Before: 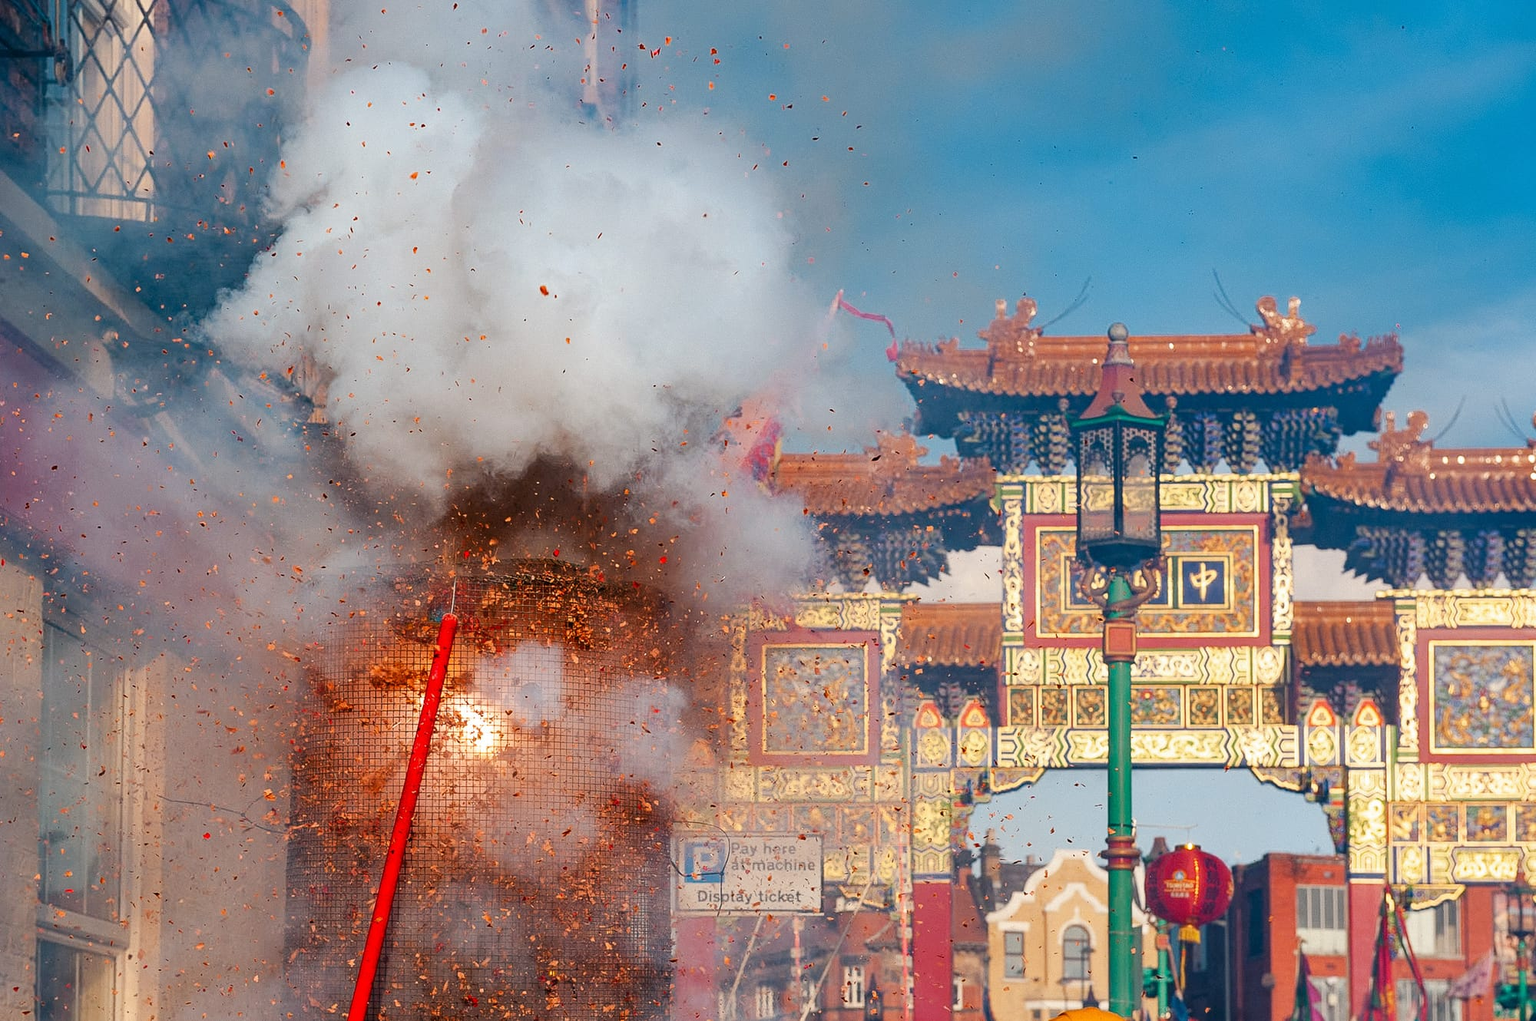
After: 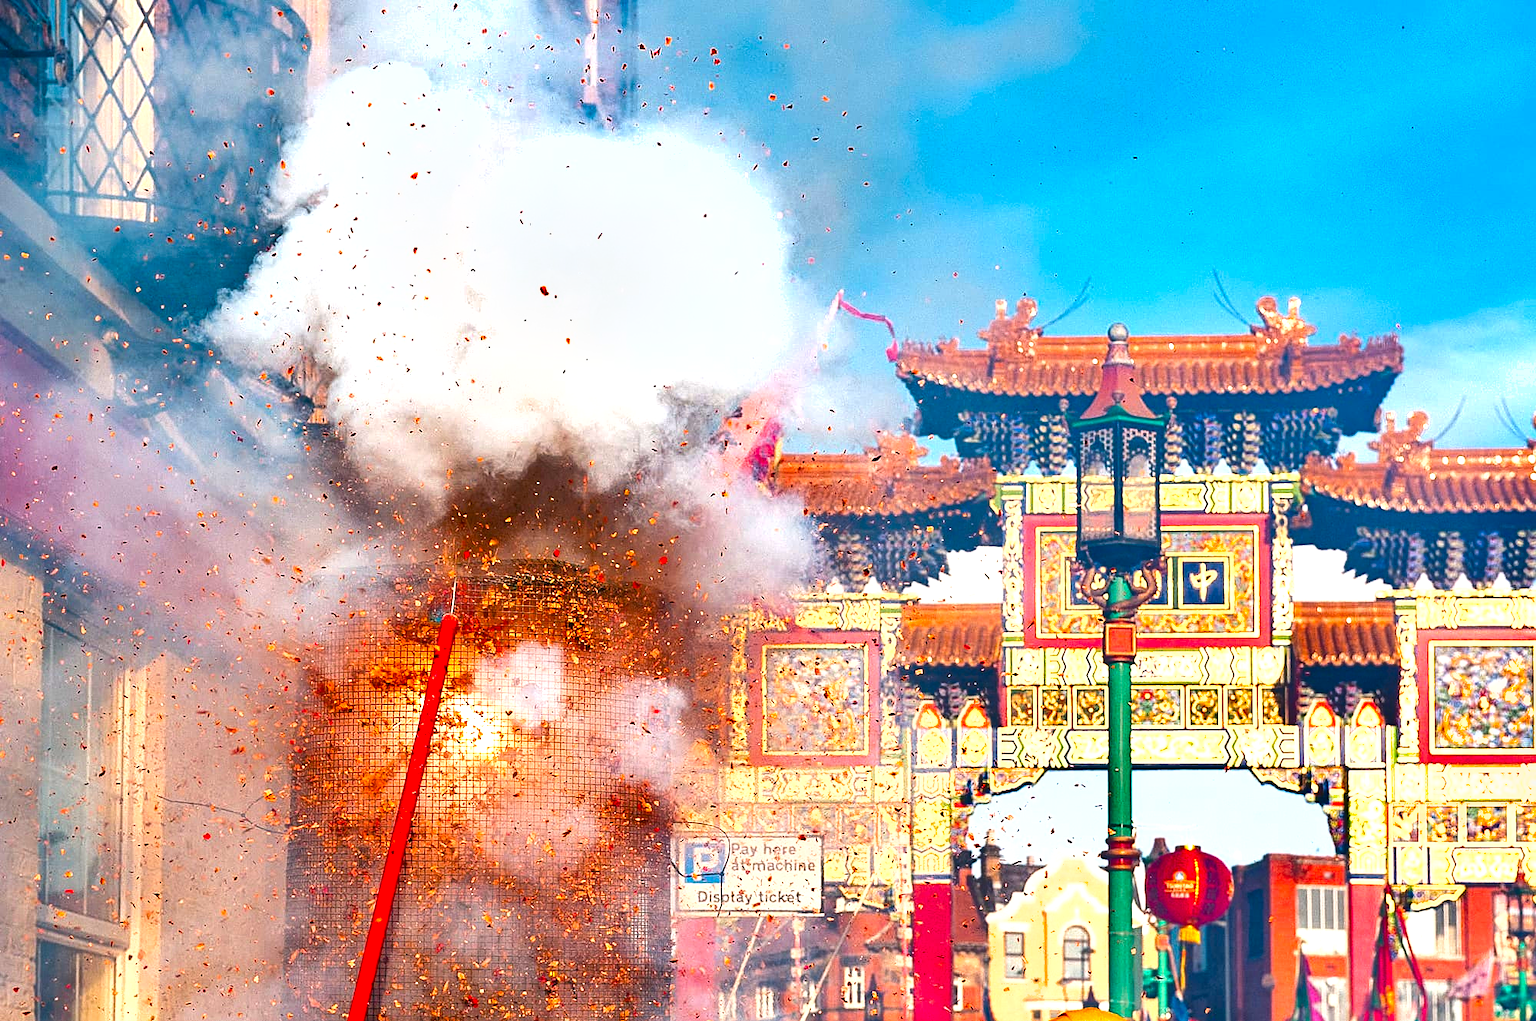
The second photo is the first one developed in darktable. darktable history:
color balance rgb: perceptual saturation grading › global saturation 25.882%, global vibrance 14.772%
sharpen: amount 0.21
exposure: black level correction 0, exposure 1.199 EV, compensate highlight preservation false
shadows and highlights: low approximation 0.01, soften with gaussian
